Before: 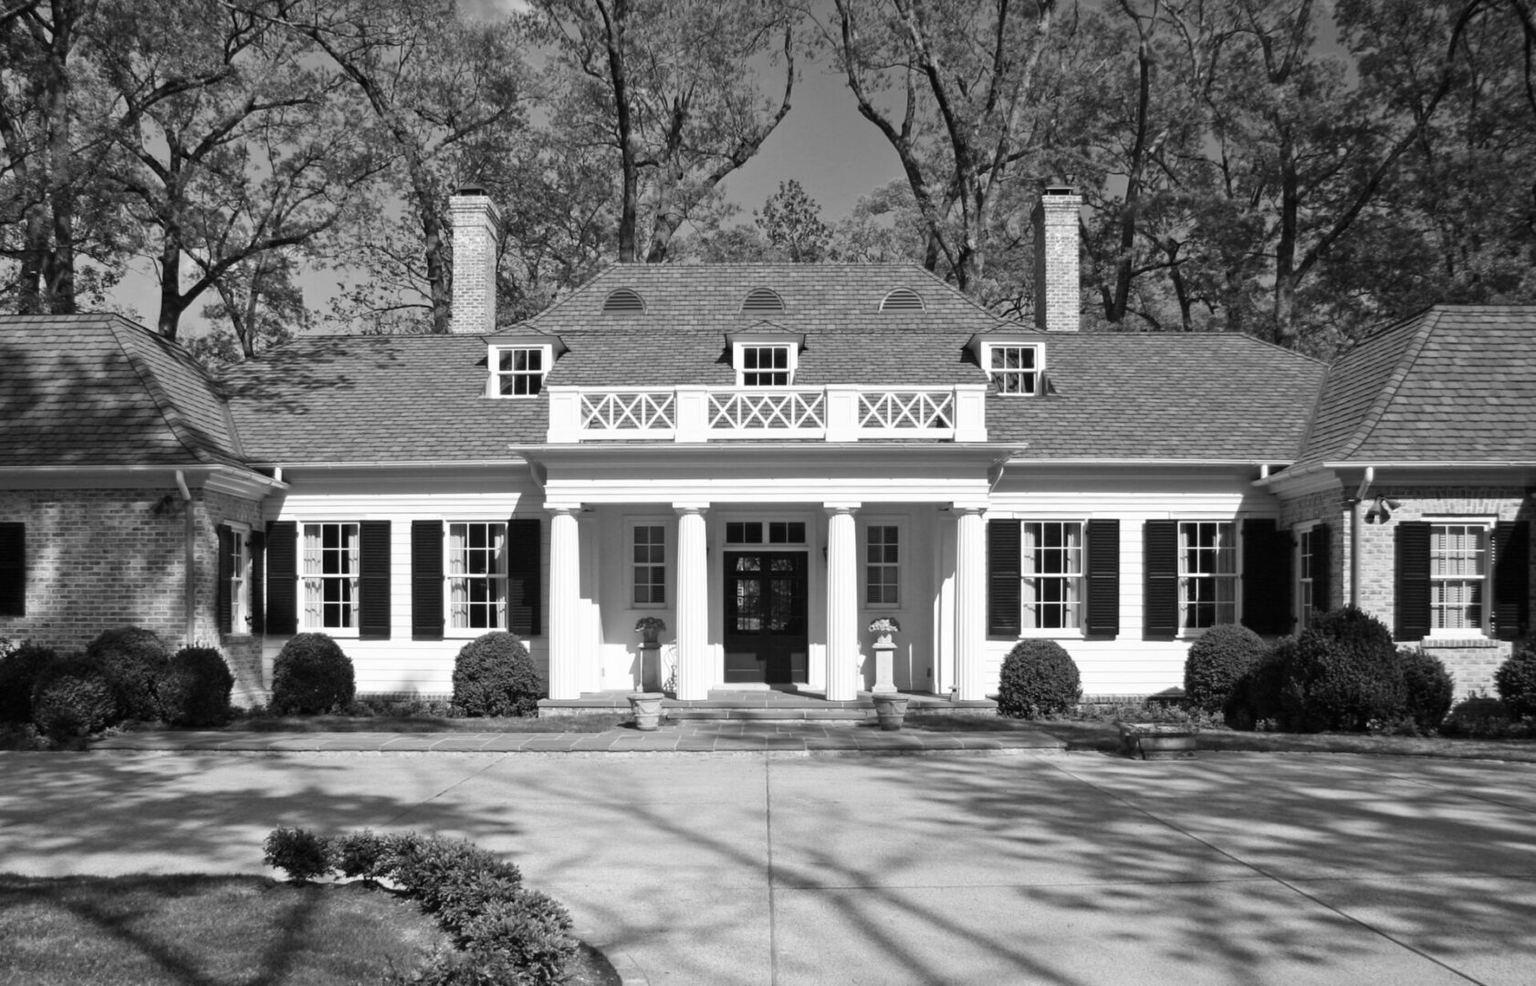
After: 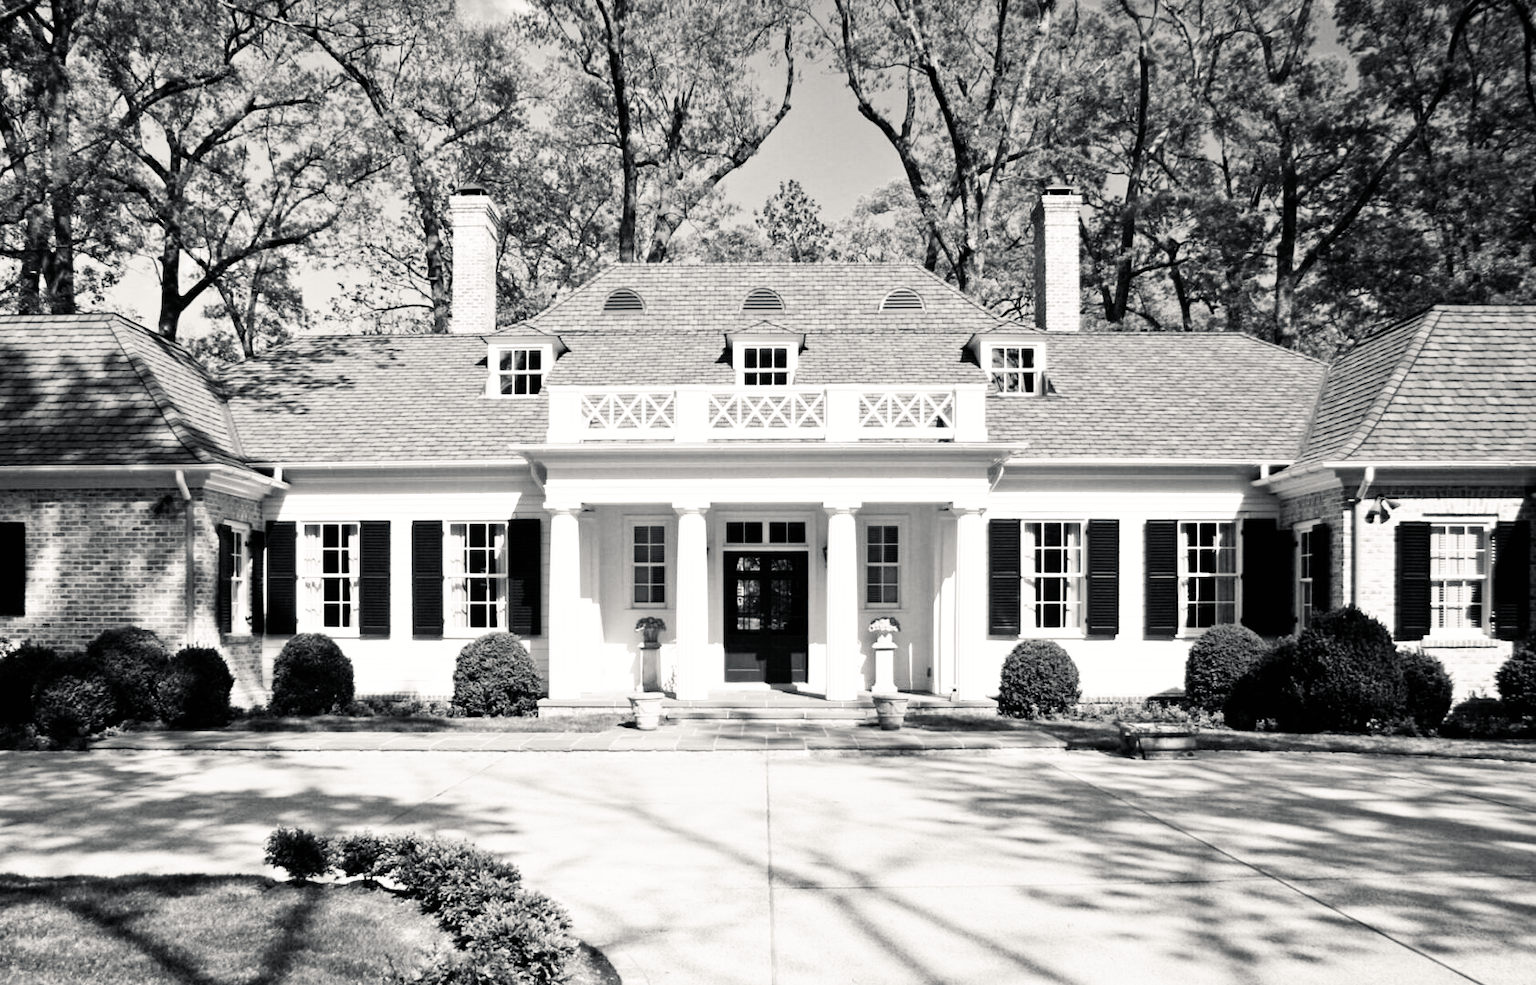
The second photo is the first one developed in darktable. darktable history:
base curve: curves: ch0 [(0, 0) (0.007, 0.004) (0.027, 0.03) (0.046, 0.07) (0.207, 0.54) (0.442, 0.872) (0.673, 0.972) (1, 1)], preserve colors none
color balance rgb: shadows lift › chroma 1%, shadows lift › hue 240.84°, highlights gain › chroma 2%, highlights gain › hue 73.2°, global offset › luminance -0.5%, perceptual saturation grading › global saturation 20%, perceptual saturation grading › highlights -25%, perceptual saturation grading › shadows 50%, global vibrance 25.26%
